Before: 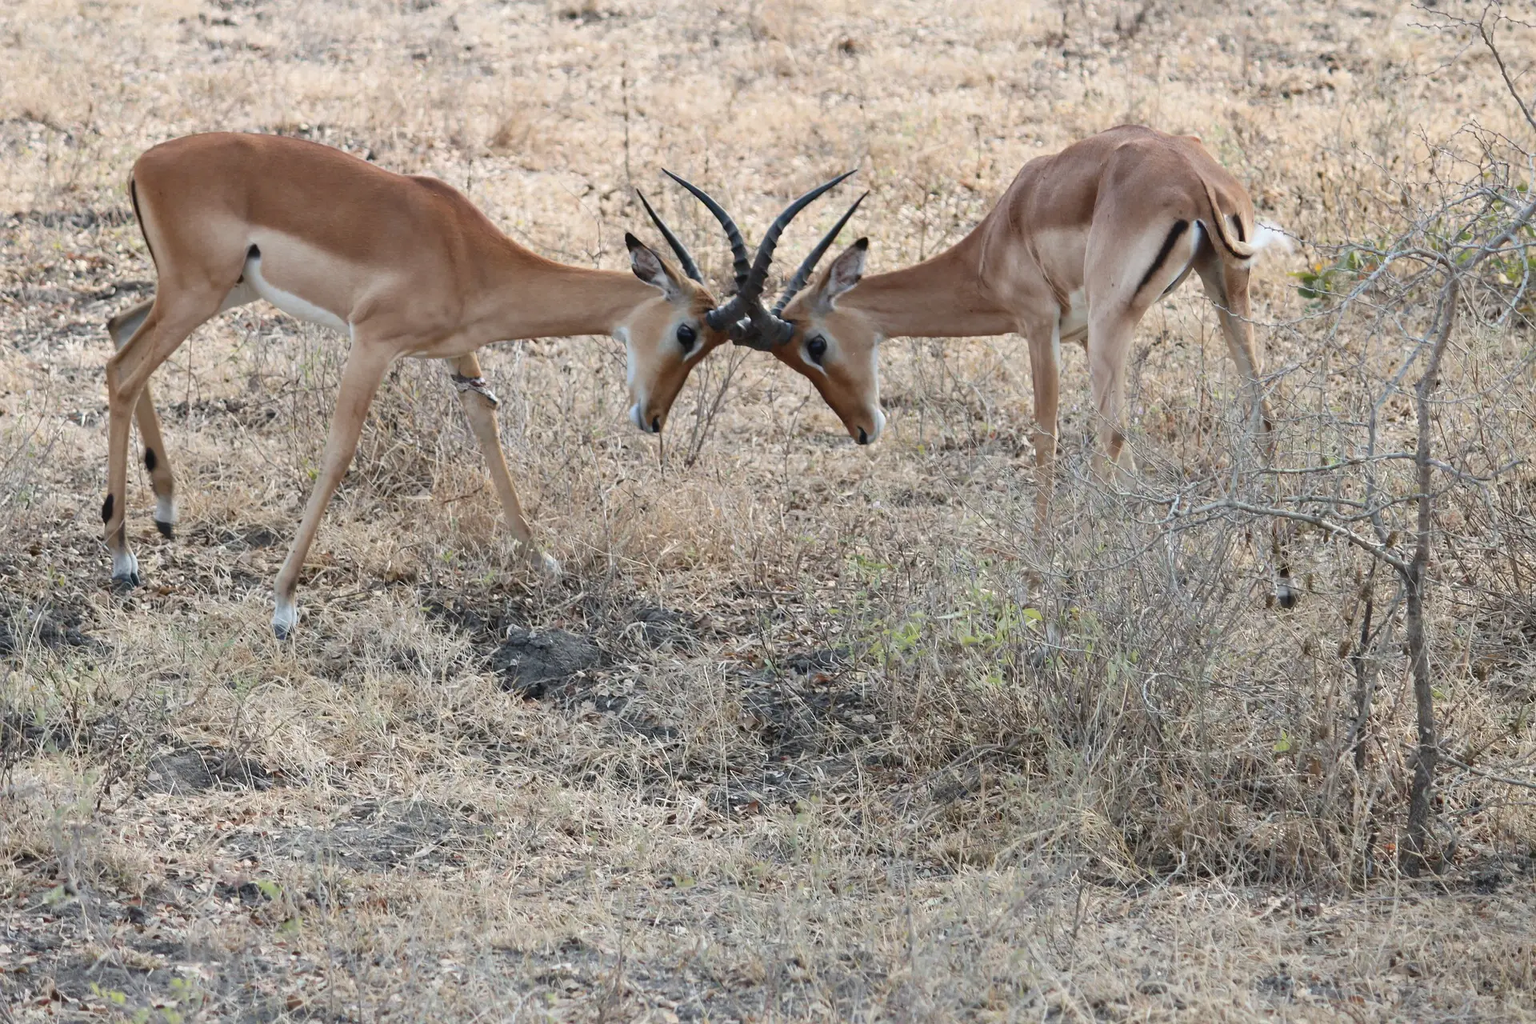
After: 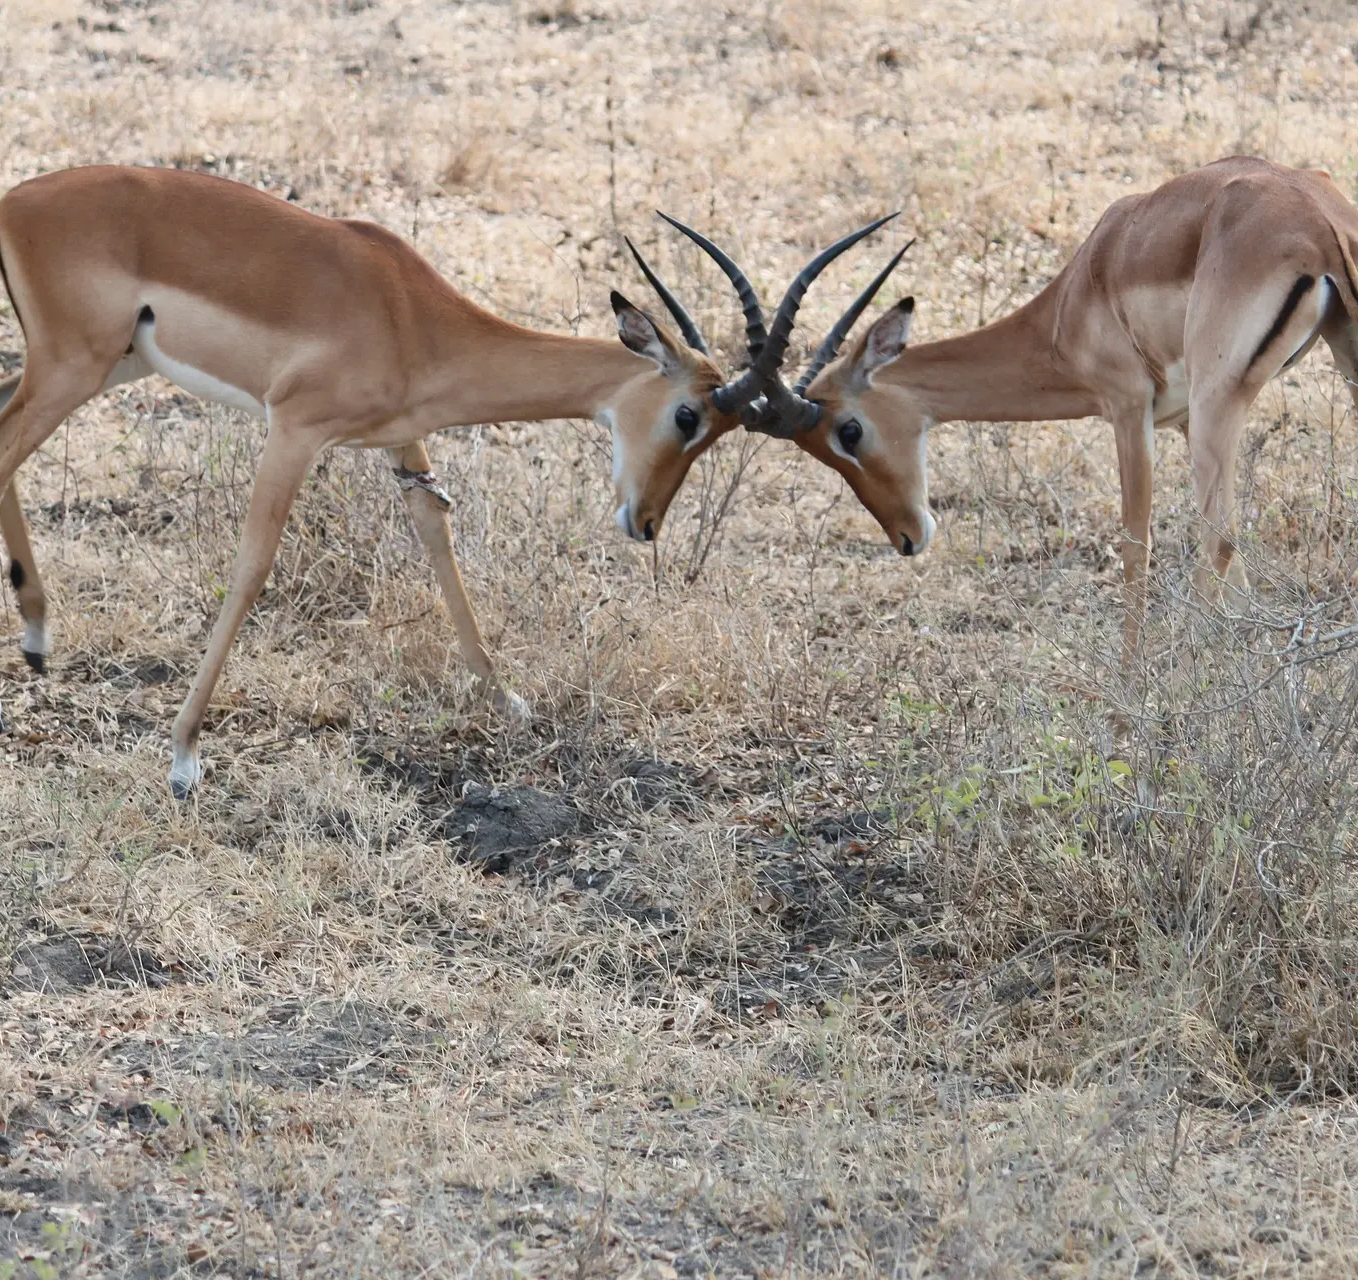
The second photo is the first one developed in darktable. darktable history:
crop and rotate: left 8.948%, right 20.304%
